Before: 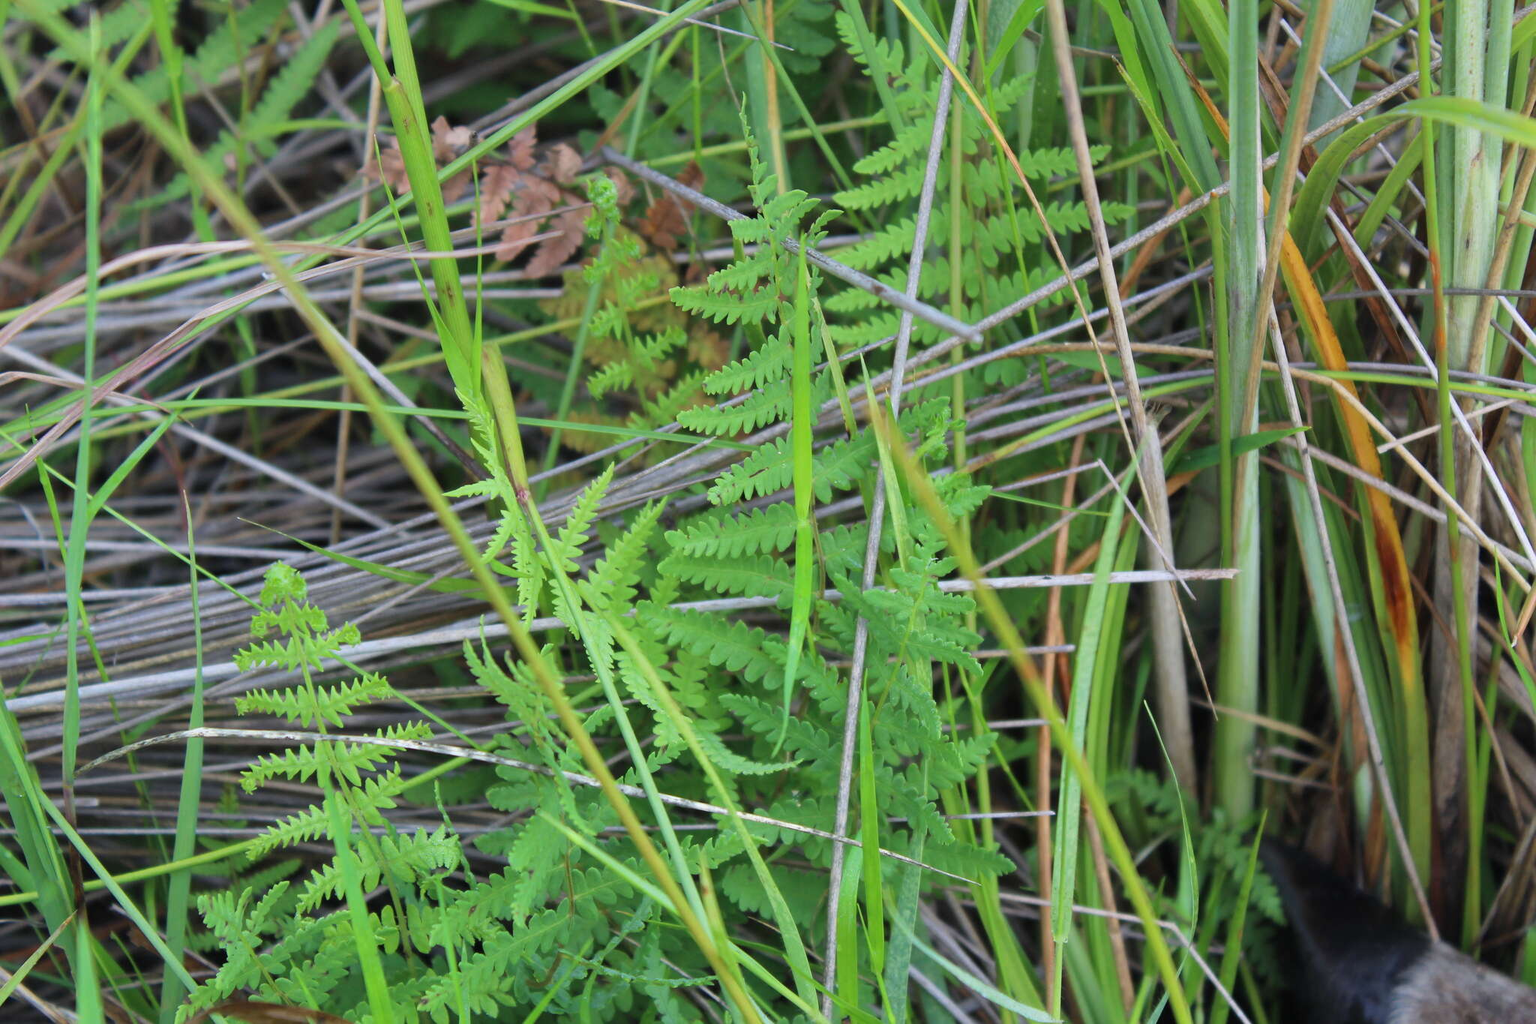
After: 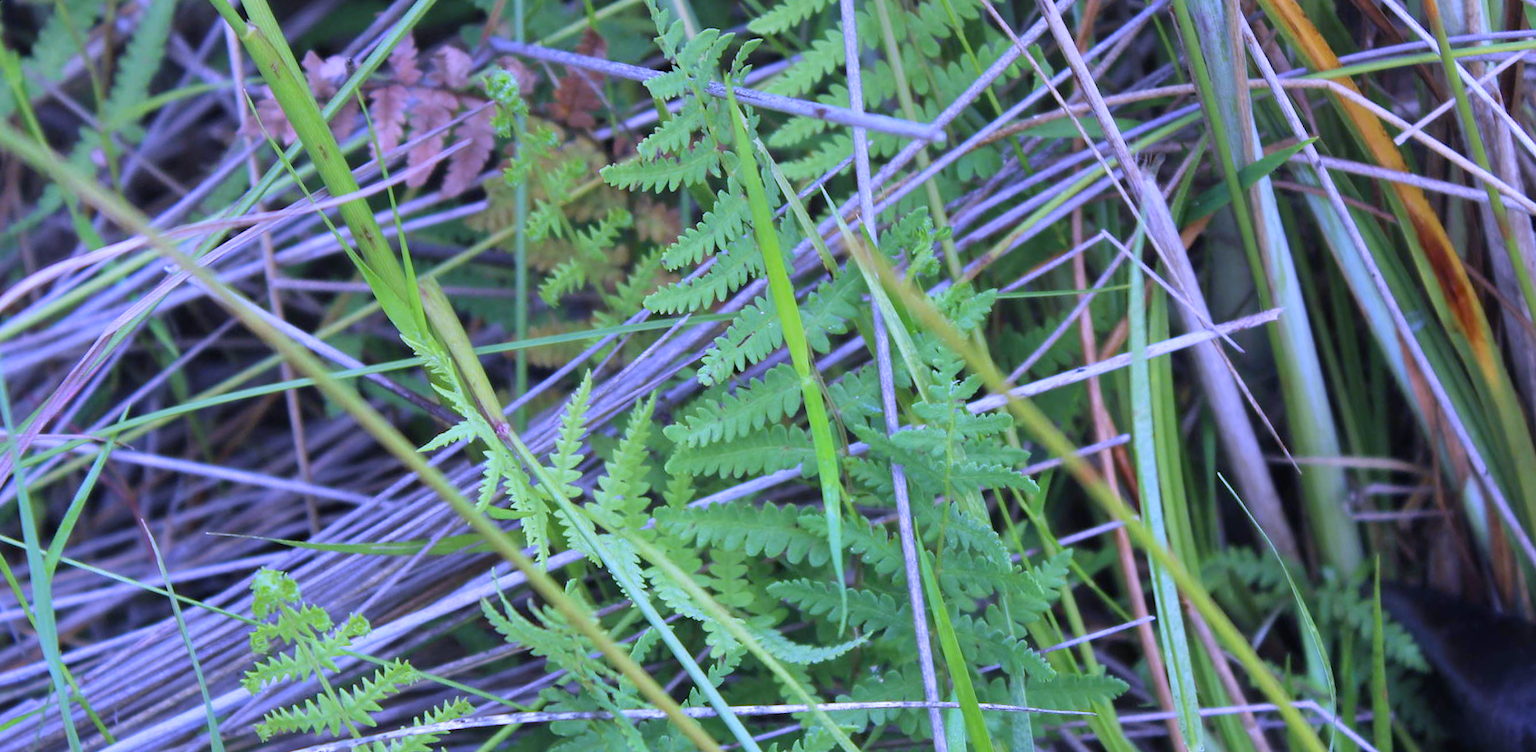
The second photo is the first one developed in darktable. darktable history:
white balance: red 0.98, blue 1.61
rotate and perspective: rotation -14.8°, crop left 0.1, crop right 0.903, crop top 0.25, crop bottom 0.748
